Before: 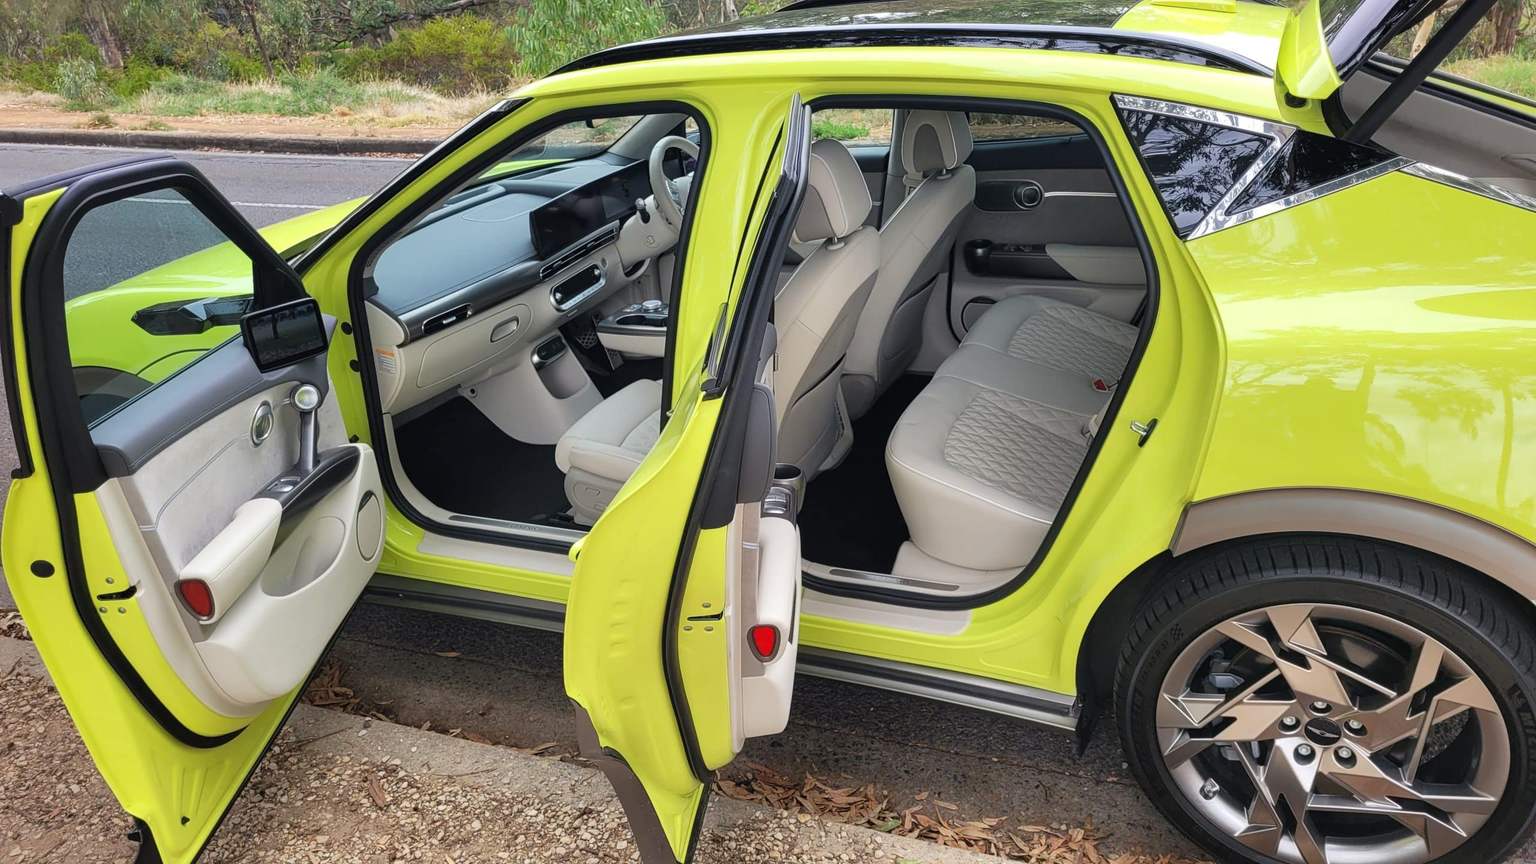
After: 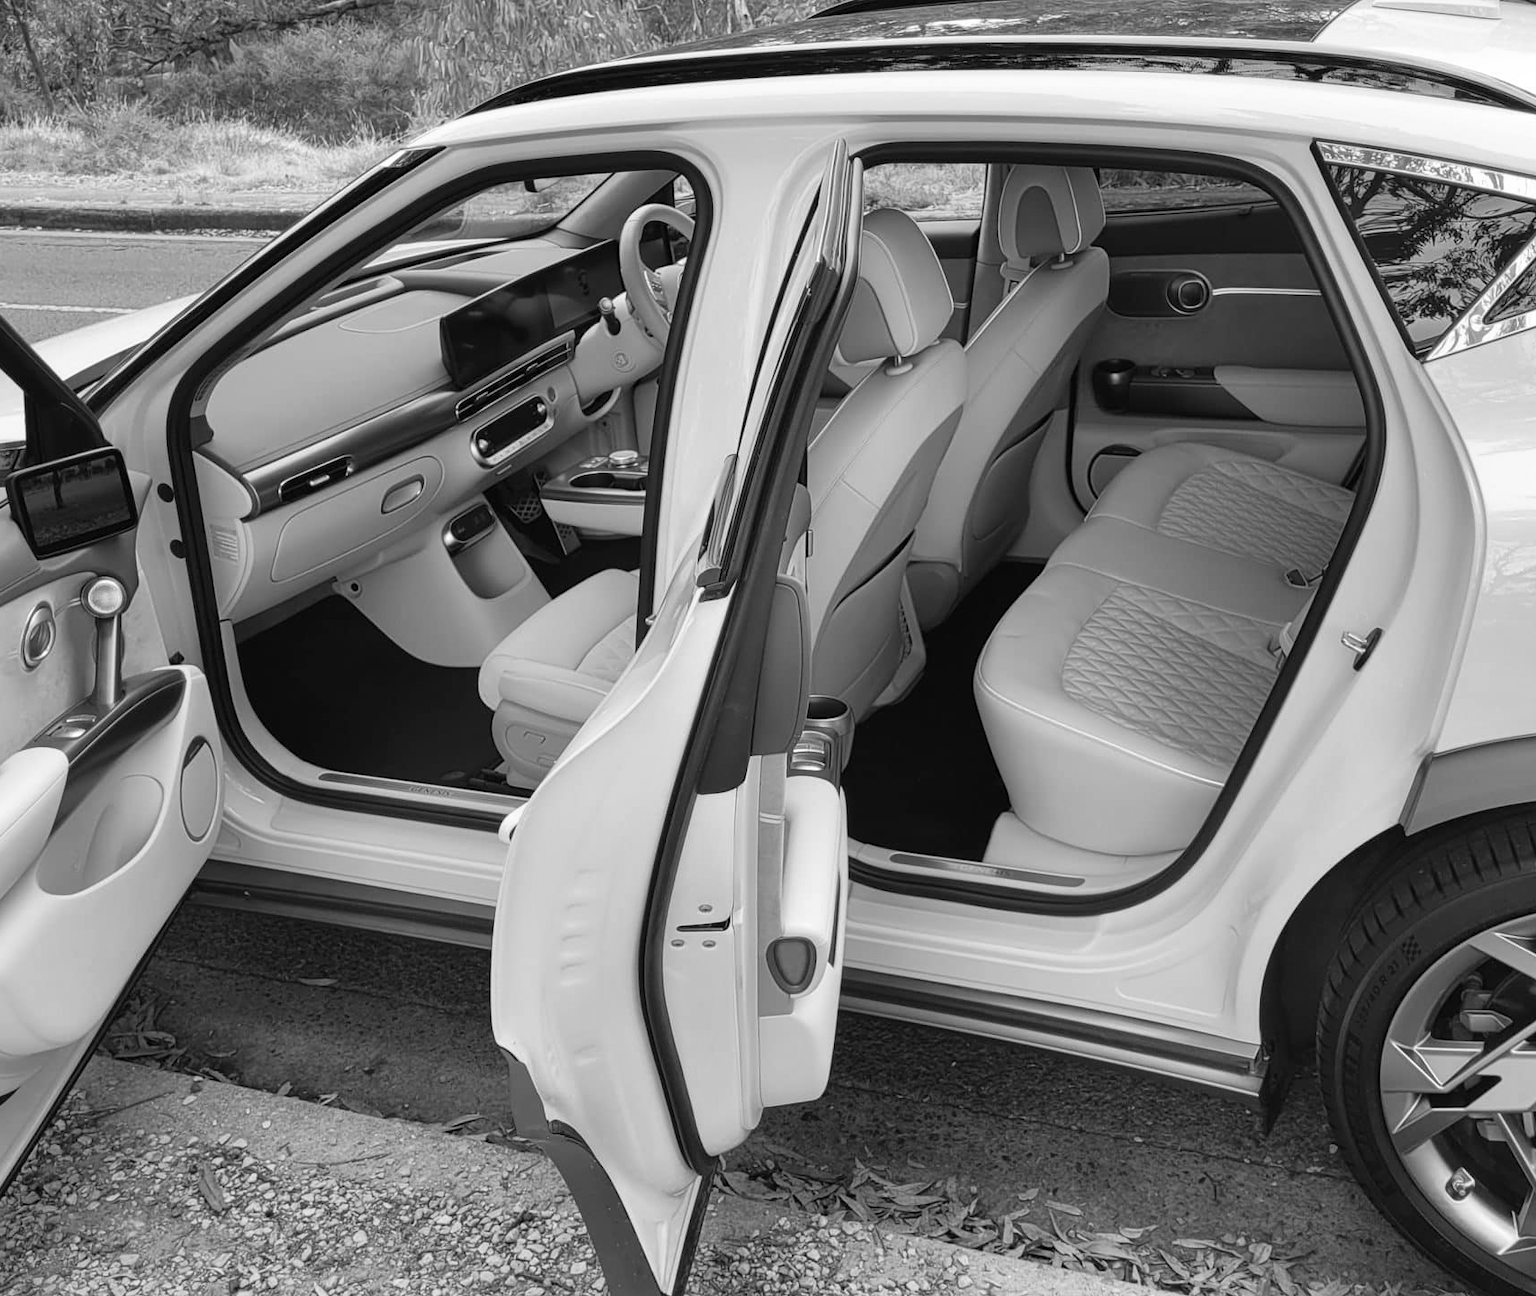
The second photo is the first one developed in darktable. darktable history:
monochrome: a -3.63, b -0.465
crop: left 15.419%, right 17.914%
